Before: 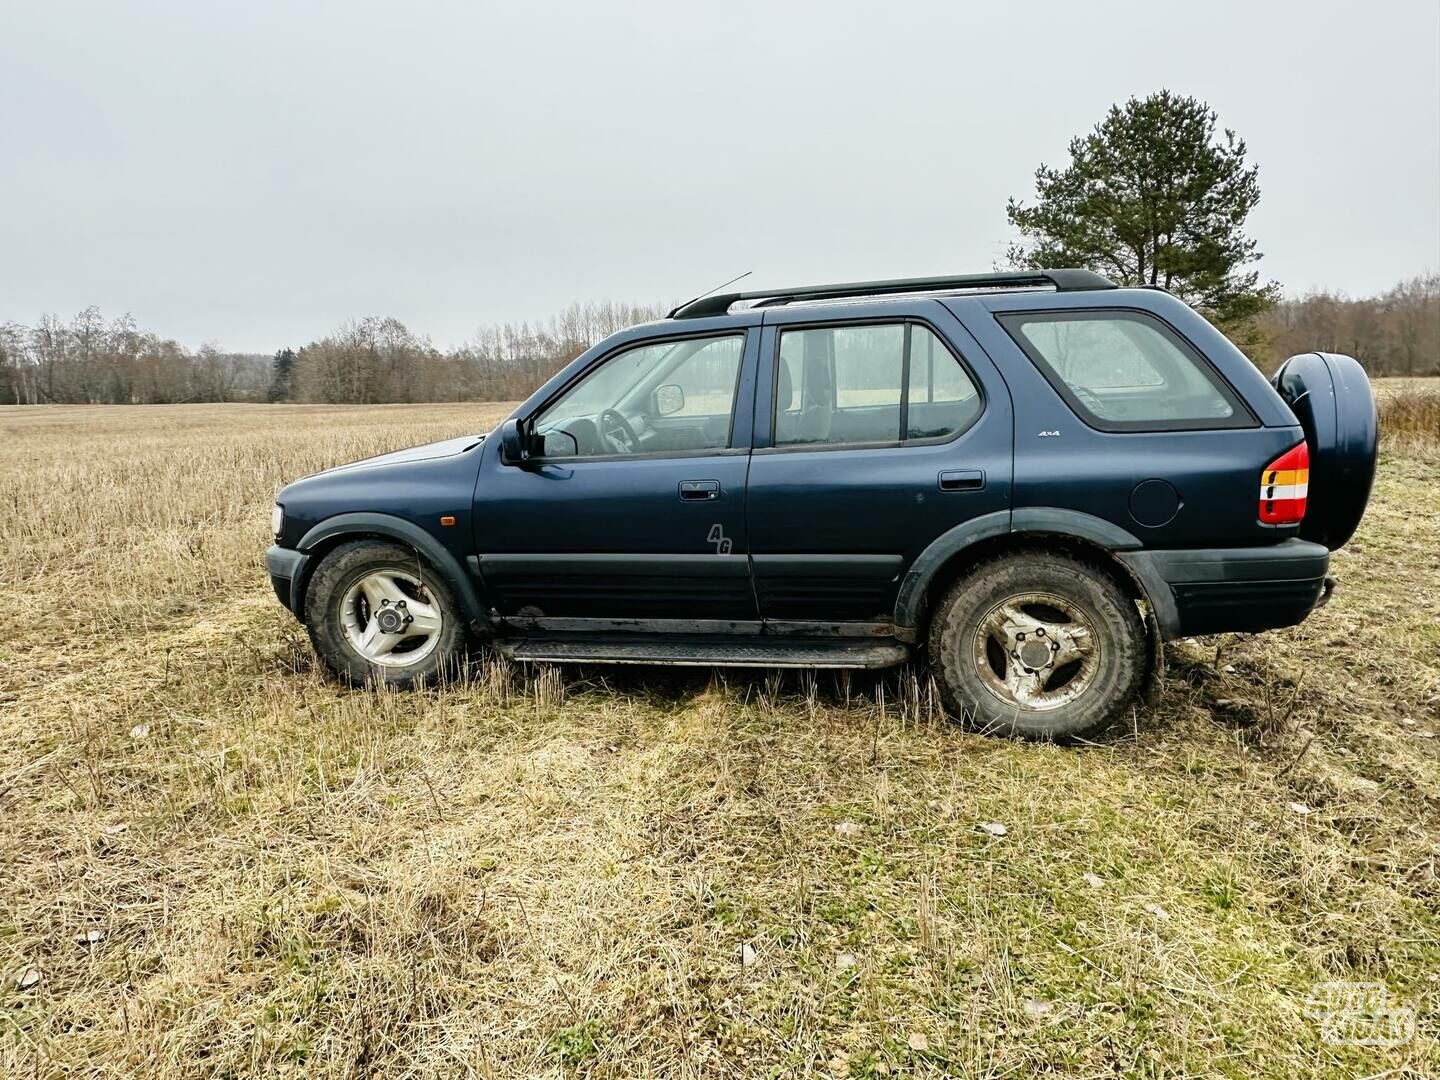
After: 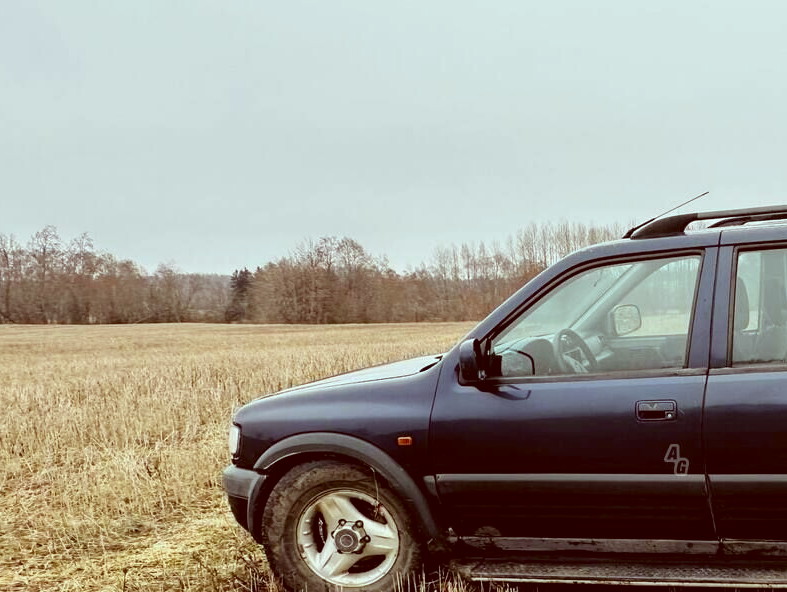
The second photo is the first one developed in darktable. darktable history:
crop and rotate: left 3.047%, top 7.509%, right 42.236%, bottom 37.598%
color correction: highlights a* -7.23, highlights b* -0.161, shadows a* 20.08, shadows b* 11.73
